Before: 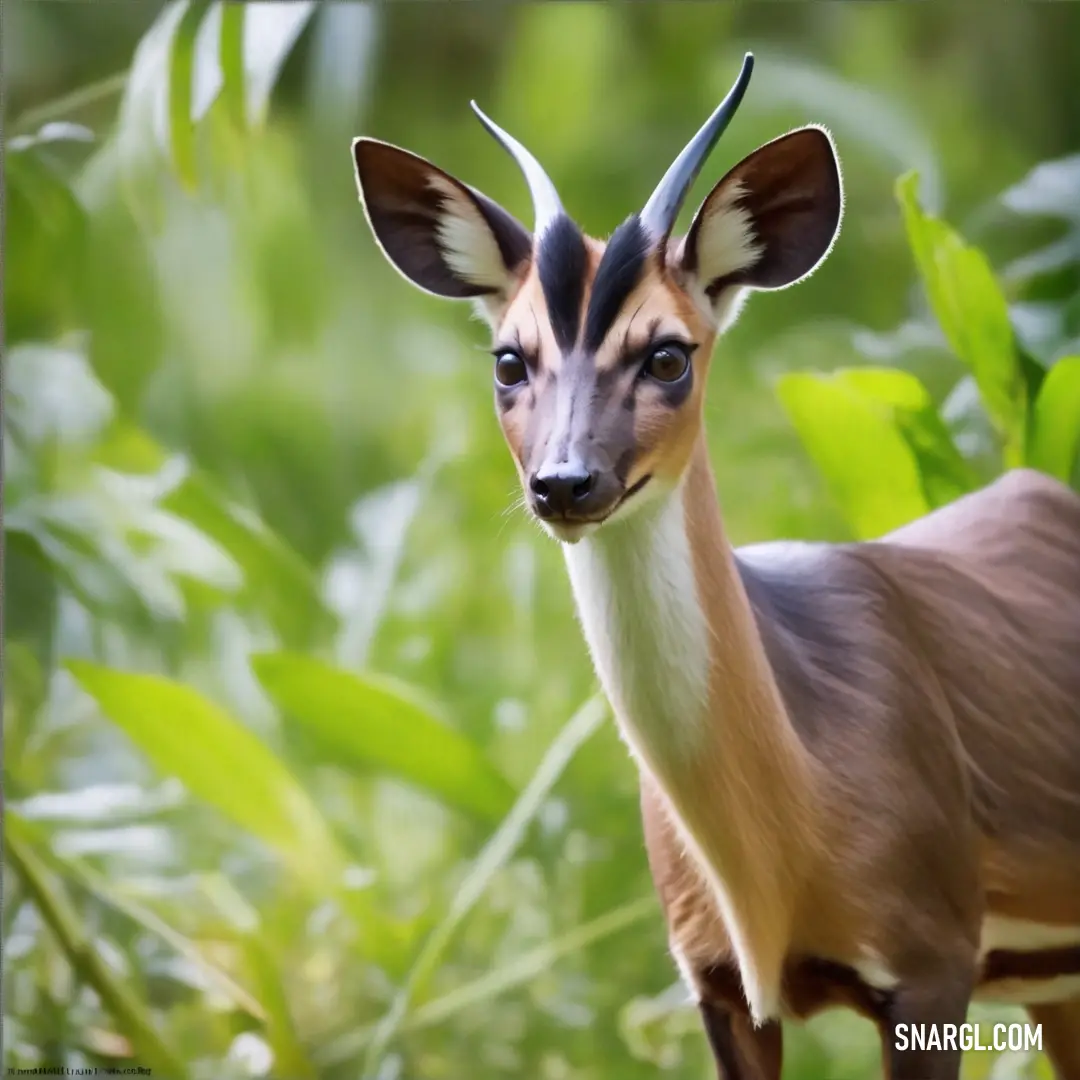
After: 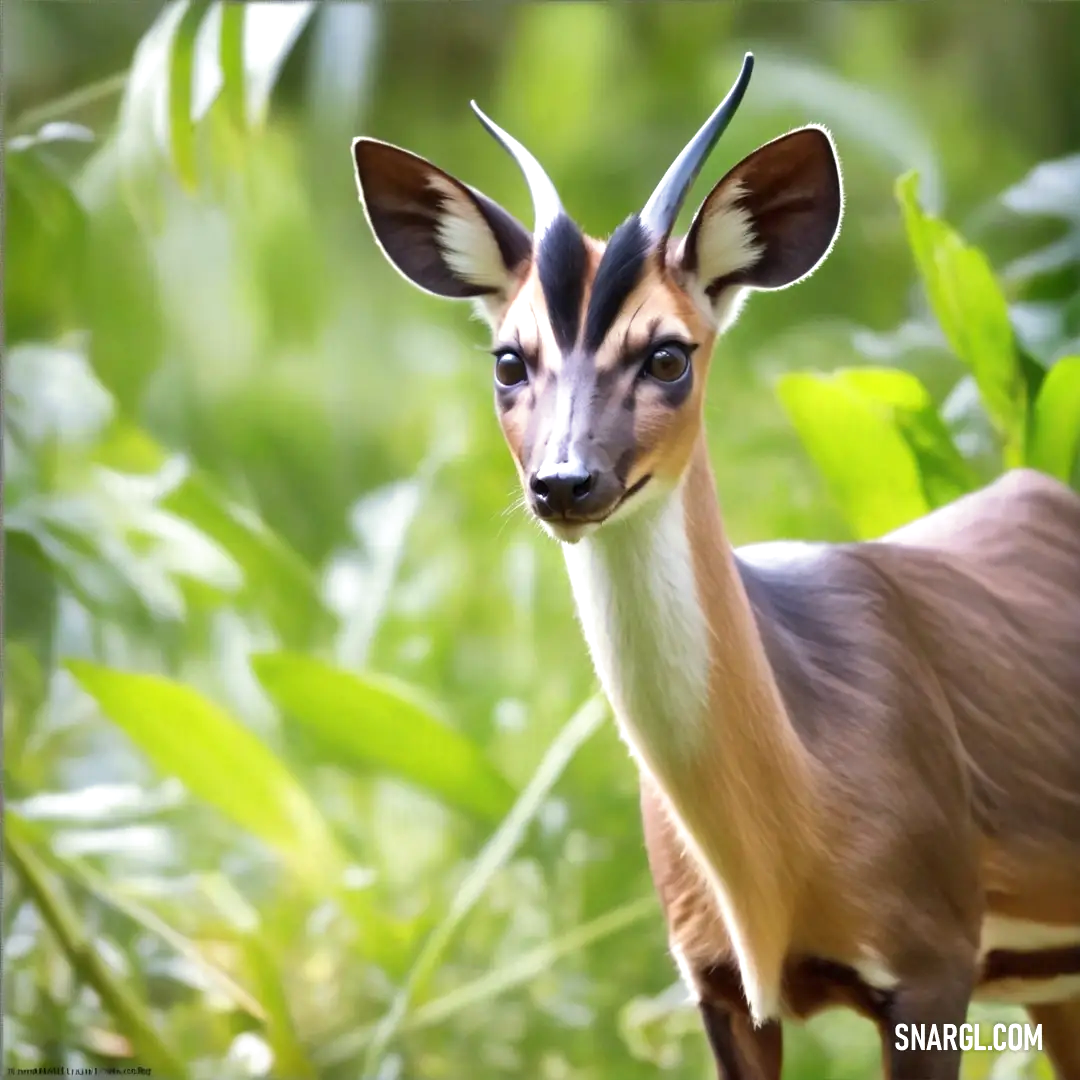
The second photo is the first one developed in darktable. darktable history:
exposure: exposure 0.426 EV, compensate highlight preservation false
split-toning: shadows › saturation 0.61, highlights › saturation 0.58, balance -28.74, compress 87.36%
